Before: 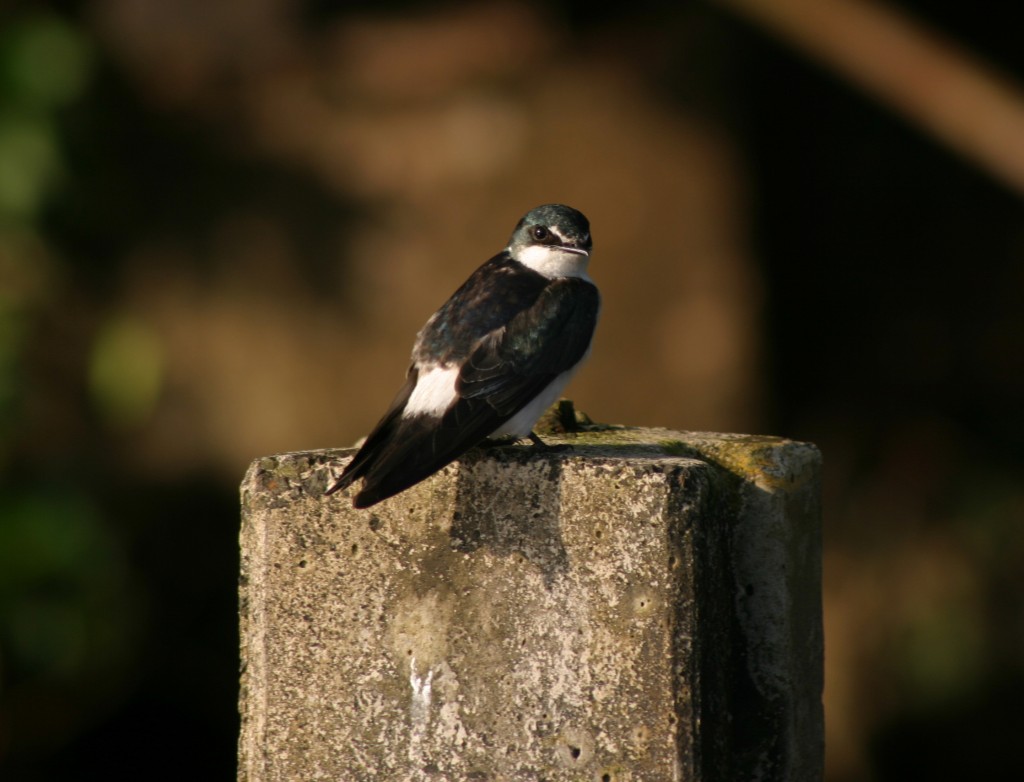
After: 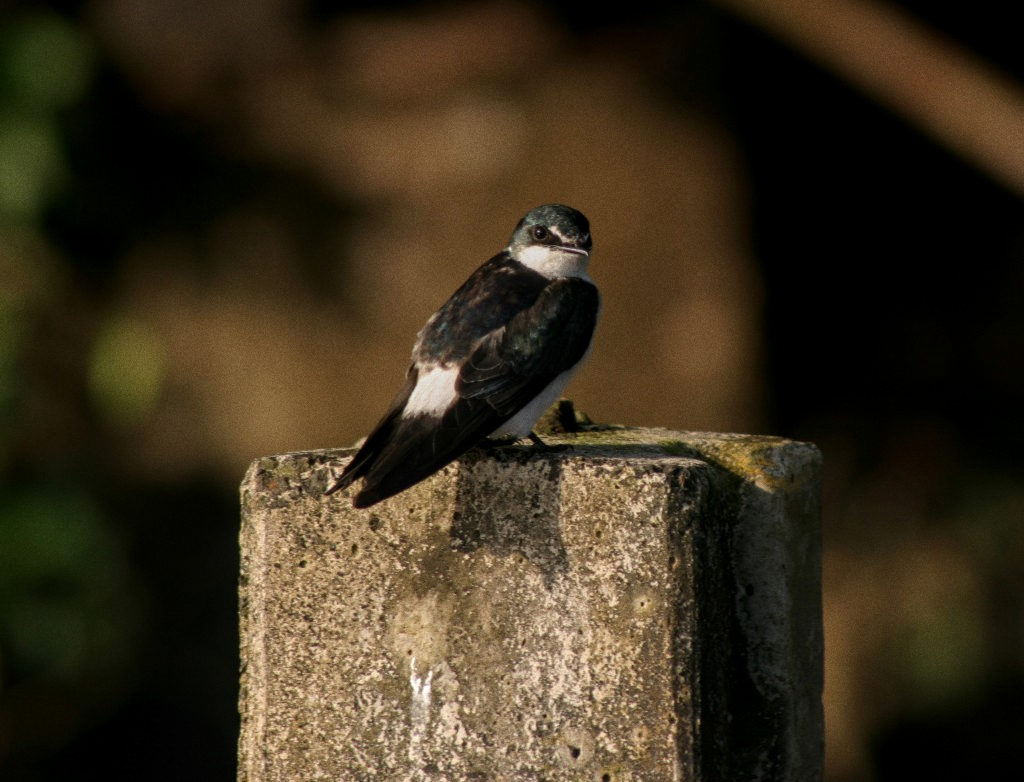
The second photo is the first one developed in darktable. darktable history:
grain: coarseness 0.47 ISO
graduated density: on, module defaults
local contrast: on, module defaults
